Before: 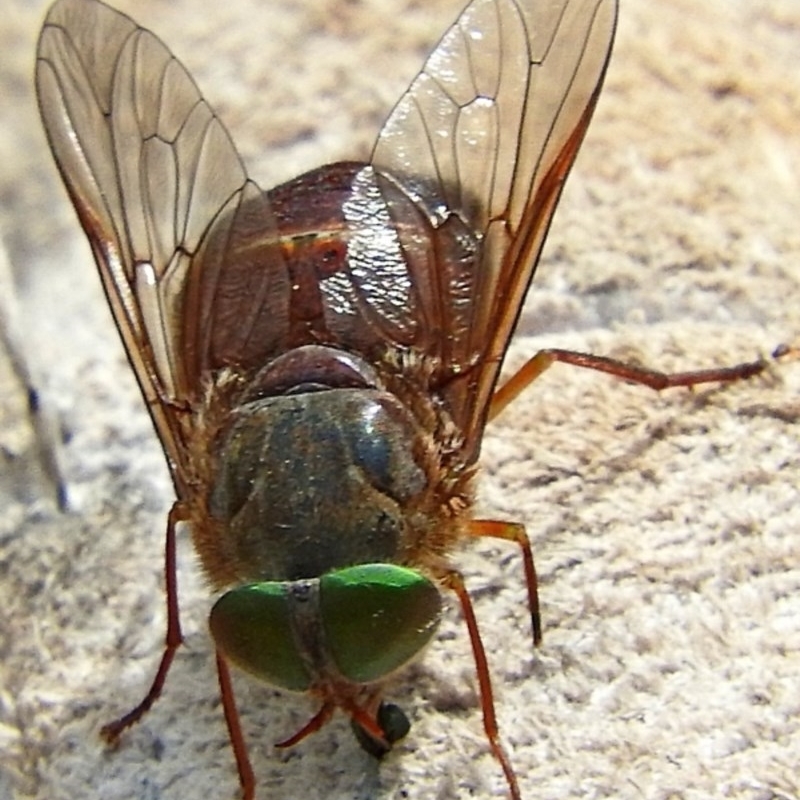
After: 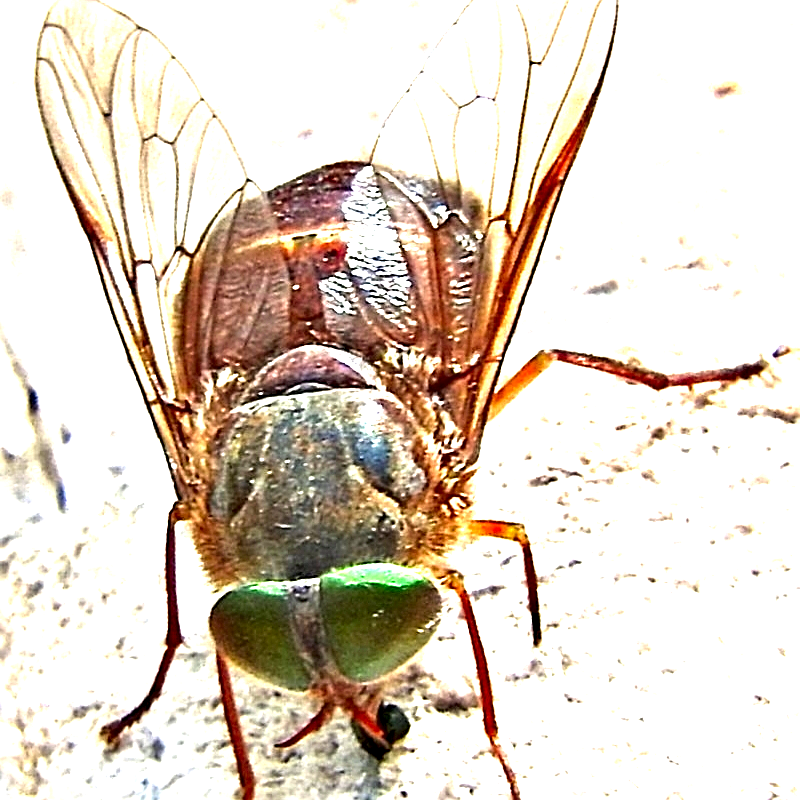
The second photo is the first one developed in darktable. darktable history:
exposure: exposure 2.2 EV, compensate highlight preservation false
contrast equalizer: octaves 7, y [[0.6 ×6], [0.55 ×6], [0 ×6], [0 ×6], [0 ×6]]
sharpen: on, module defaults
